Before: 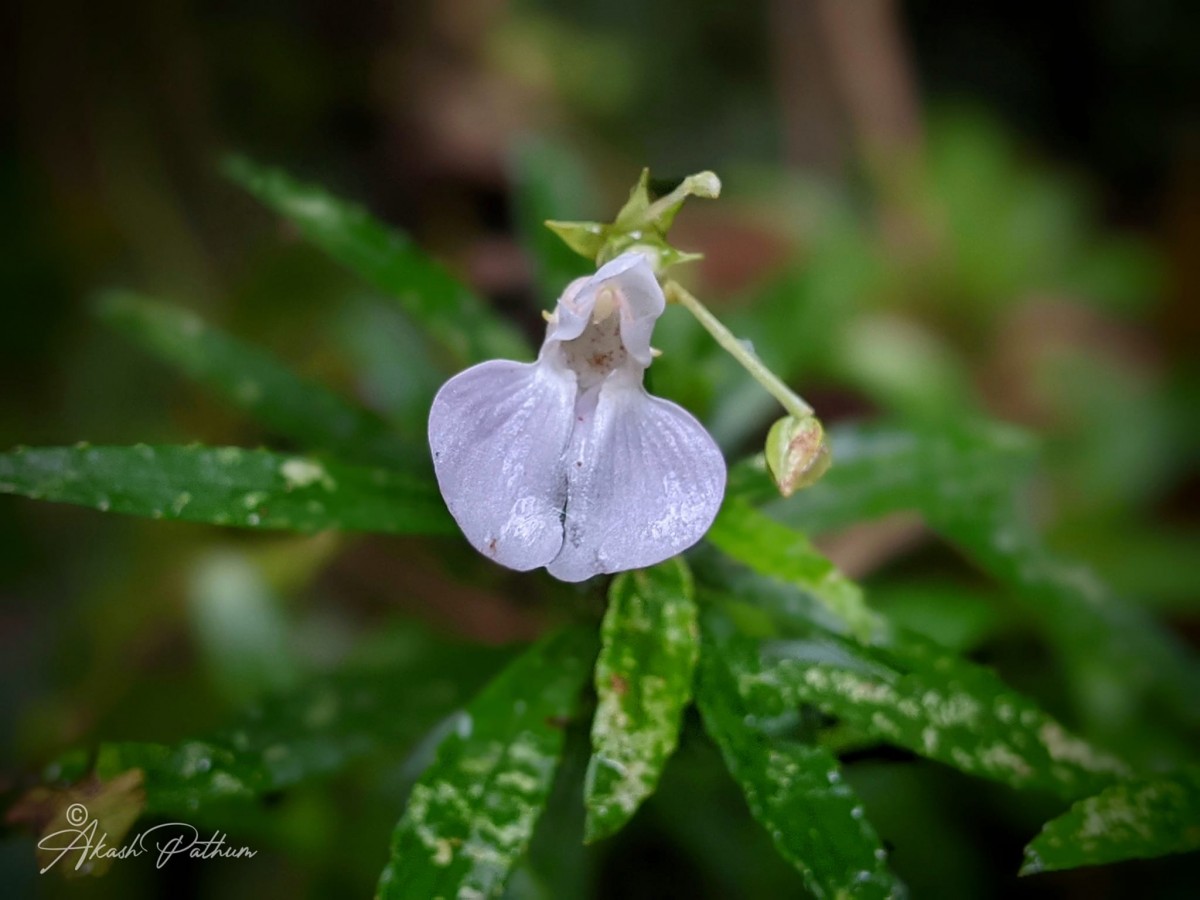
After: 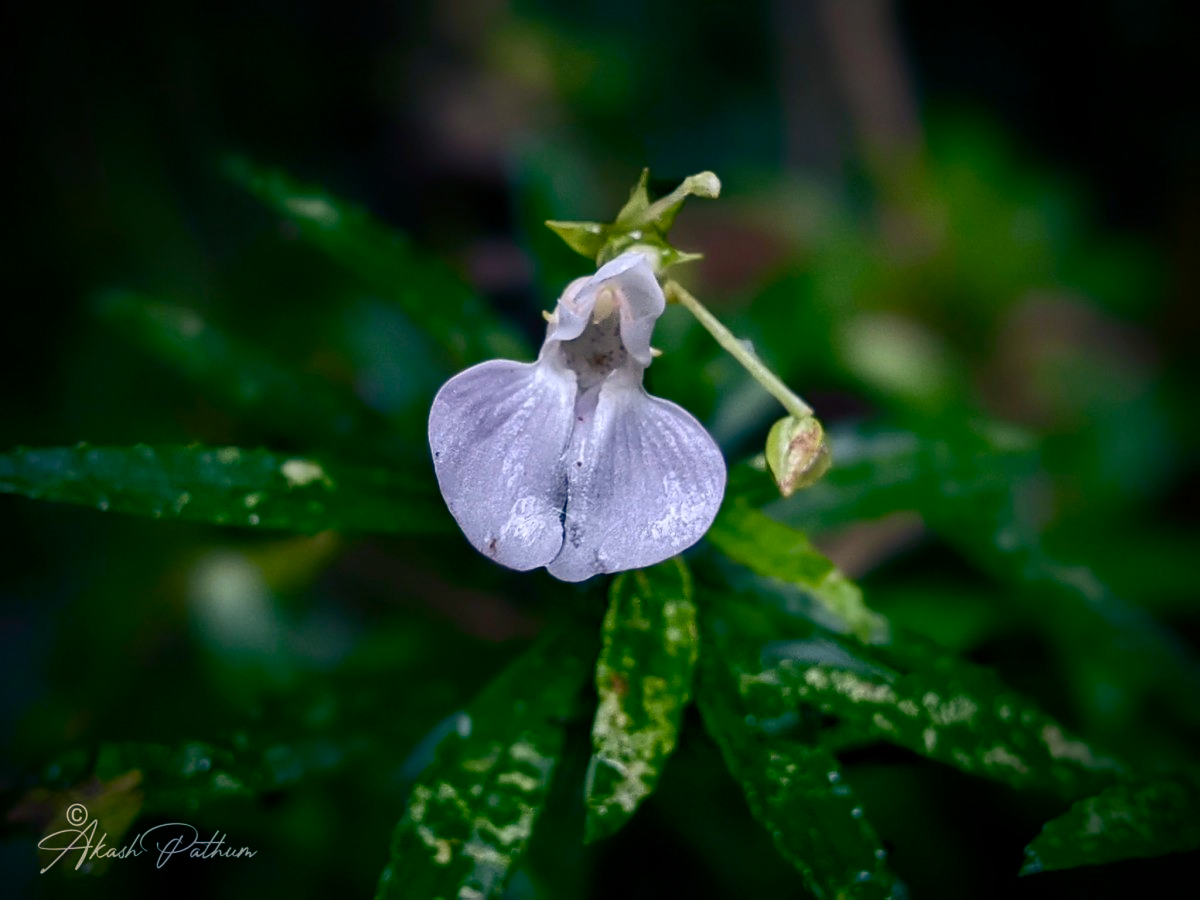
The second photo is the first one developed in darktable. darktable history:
color balance rgb: shadows lift › luminance -41.005%, shadows lift › chroma 14.223%, shadows lift › hue 257.39°, perceptual saturation grading › global saturation 20%, perceptual saturation grading › highlights -25.147%, perceptual saturation grading › shadows 50.205%, perceptual brilliance grading › highlights 4.095%, perceptual brilliance grading › mid-tones -19.021%, perceptual brilliance grading › shadows -40.789%, global vibrance 20%
